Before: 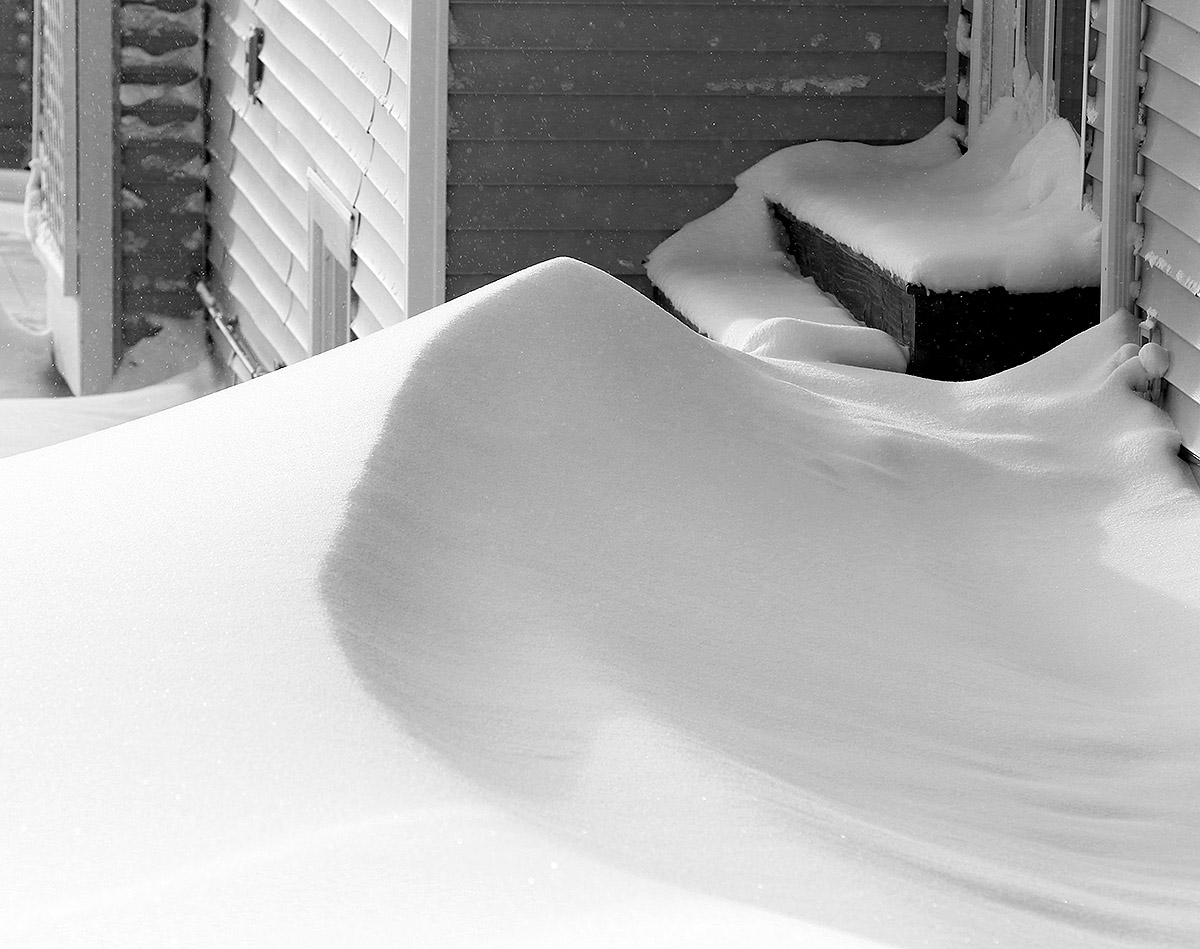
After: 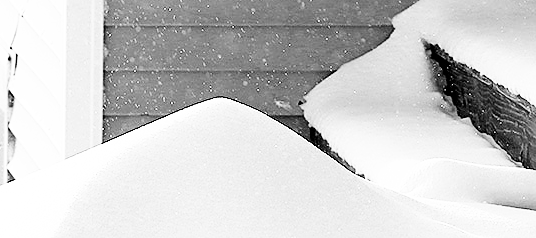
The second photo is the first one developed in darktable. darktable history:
sharpen: on, module defaults
base curve: curves: ch0 [(0, 0) (0.007, 0.004) (0.027, 0.03) (0.046, 0.07) (0.207, 0.54) (0.442, 0.872) (0.673, 0.972) (1, 1)], preserve colors none
crop: left 28.64%, top 16.832%, right 26.637%, bottom 58.055%
